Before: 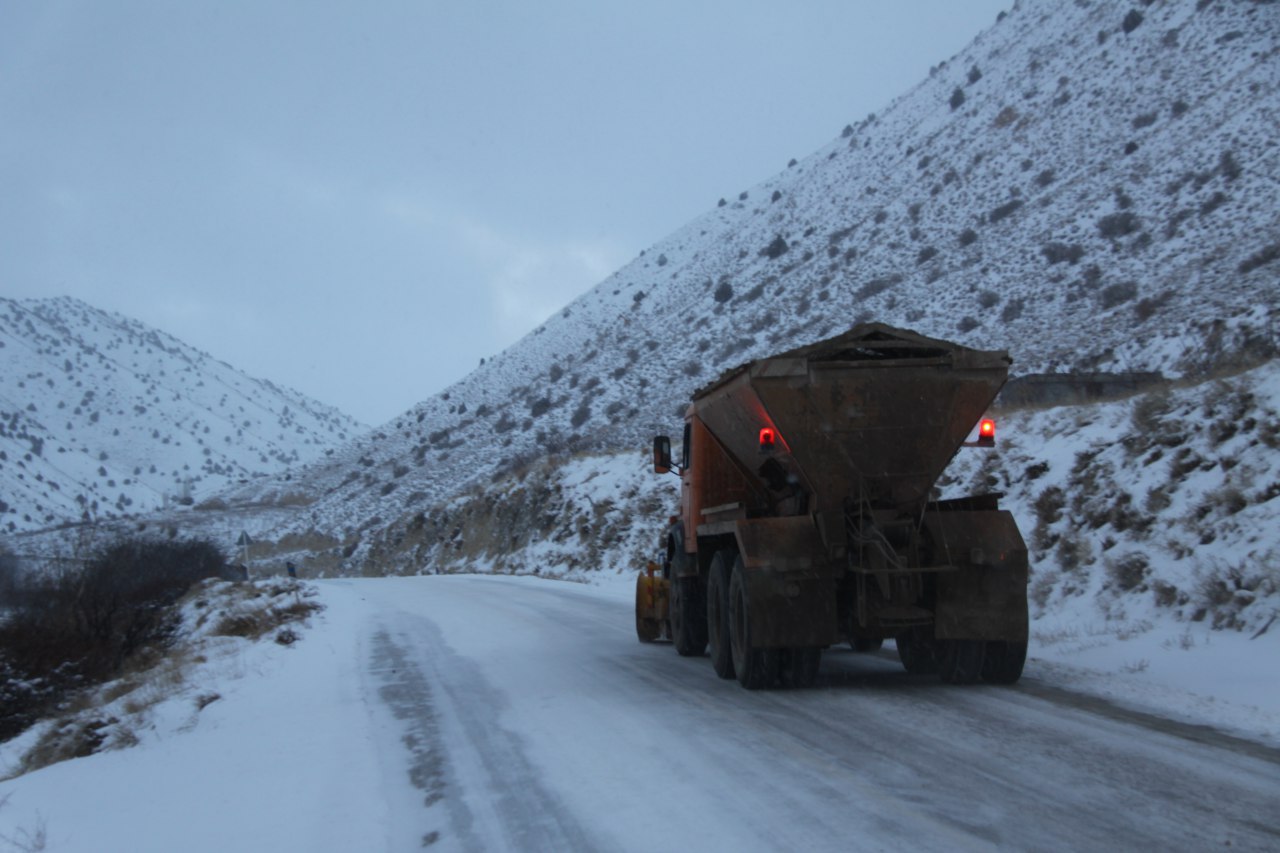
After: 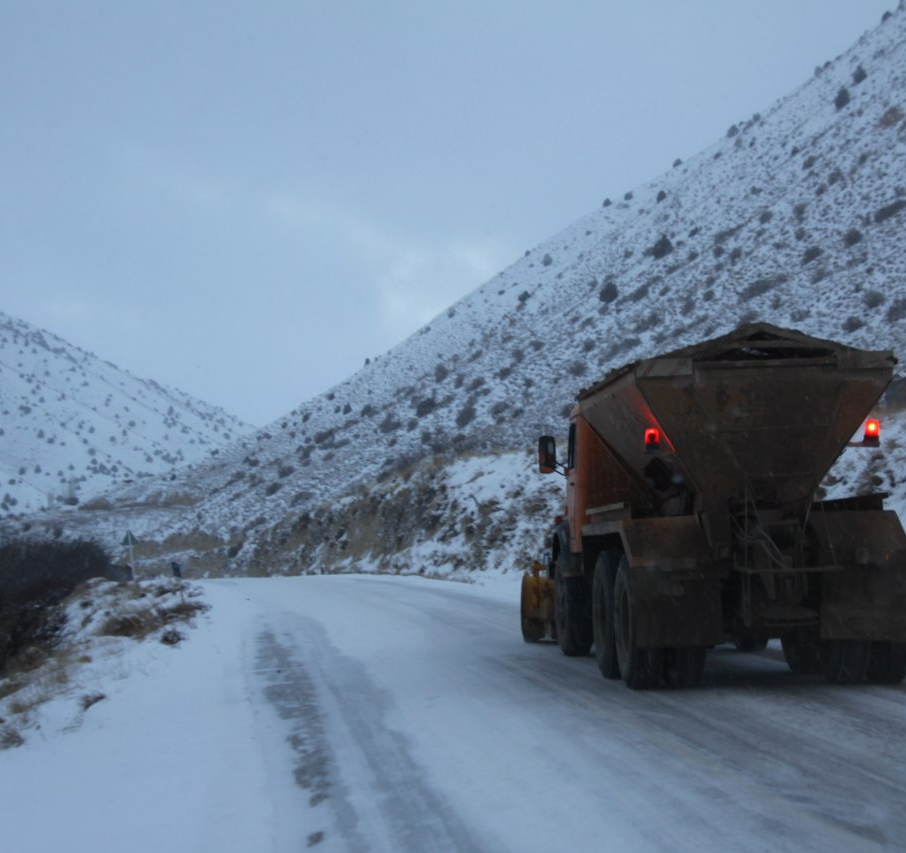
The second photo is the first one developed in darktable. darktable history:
crop and rotate: left 9.061%, right 20.142%
tone equalizer: on, module defaults
